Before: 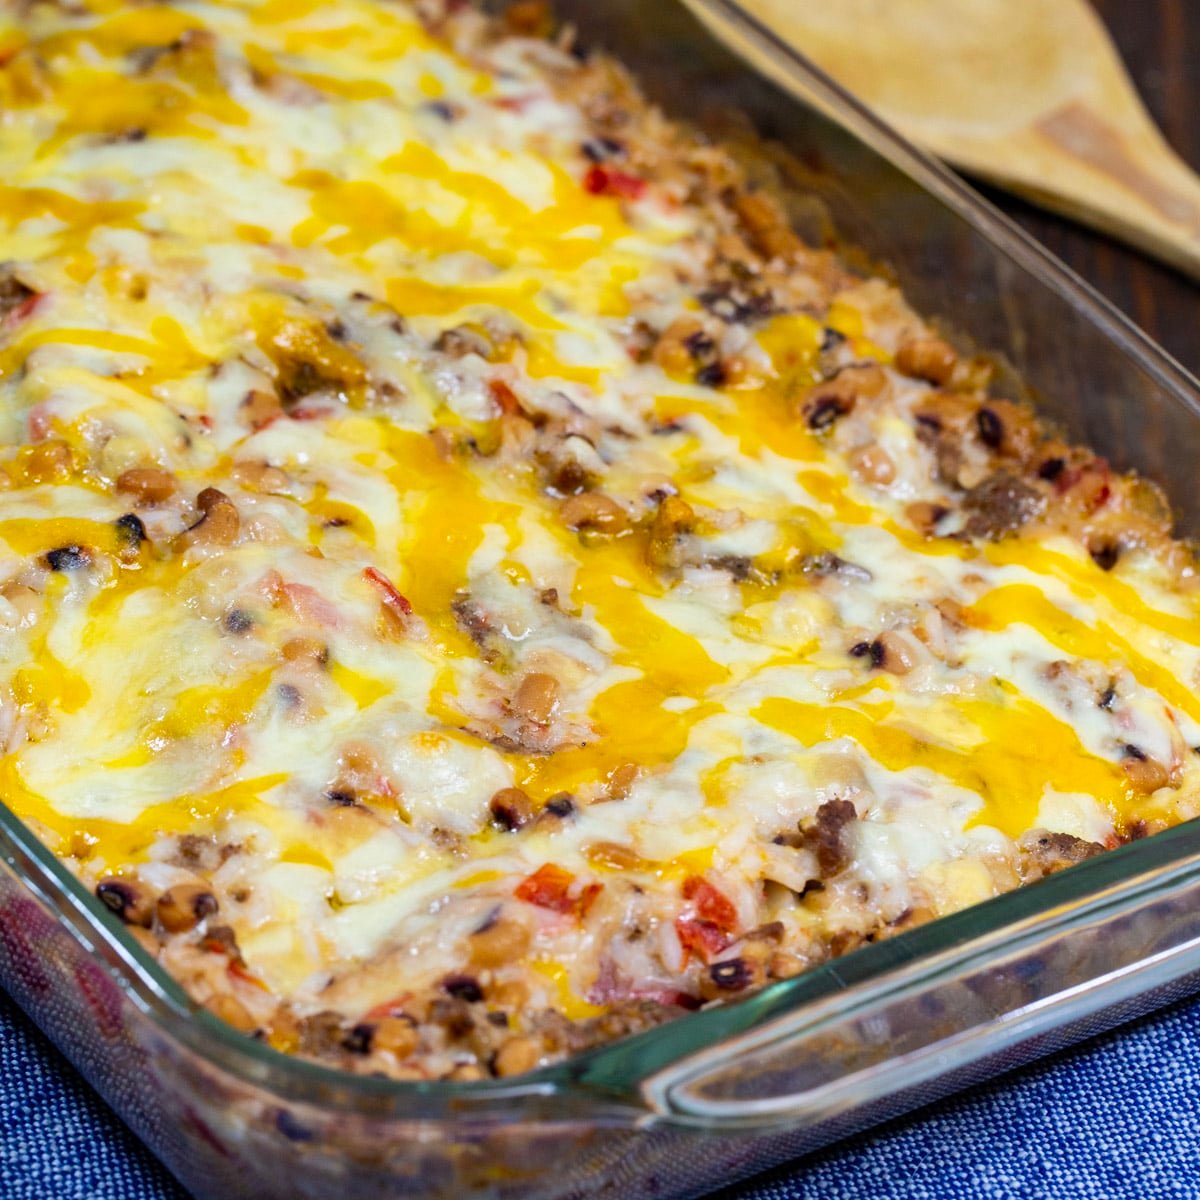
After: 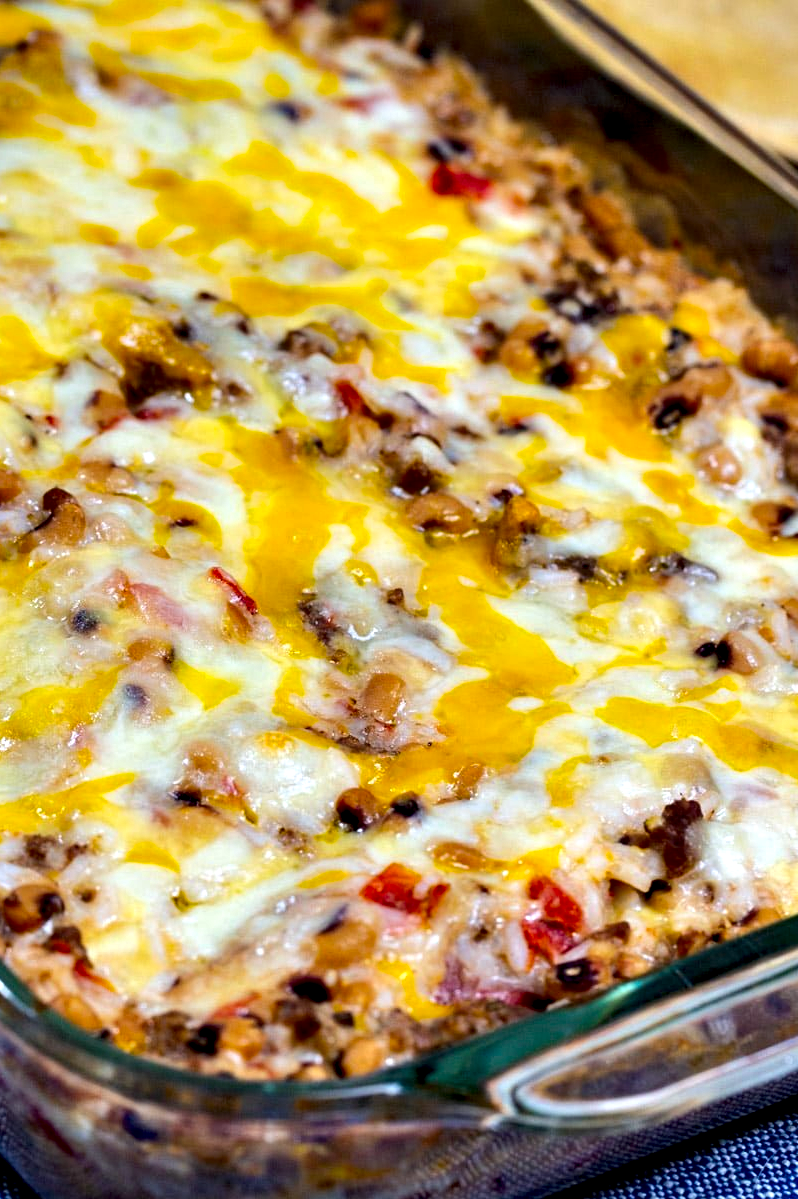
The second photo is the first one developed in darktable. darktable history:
tone equalizer: edges refinement/feathering 500, mask exposure compensation -1.57 EV, preserve details no
haze removal: compatibility mode true
contrast equalizer: octaves 7, y [[0.6 ×6], [0.55 ×6], [0 ×6], [0 ×6], [0 ×6]]
crop and rotate: left 12.908%, right 20.585%
